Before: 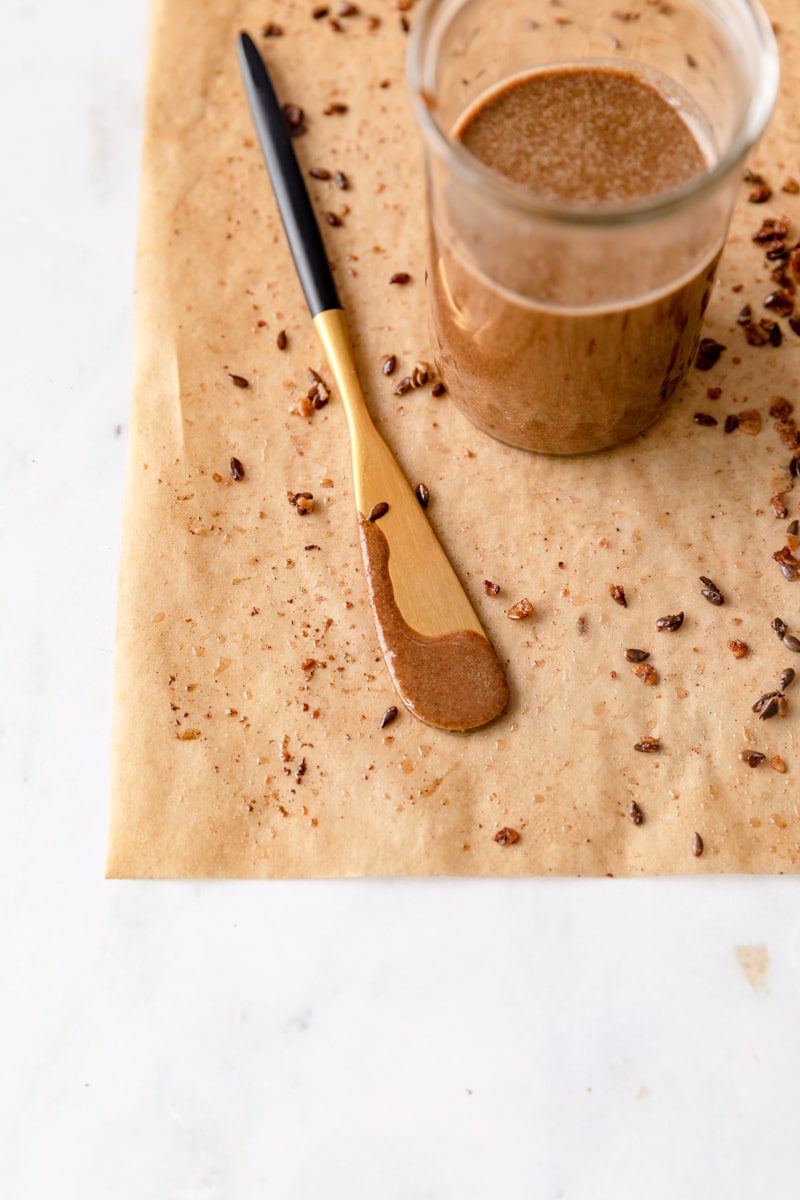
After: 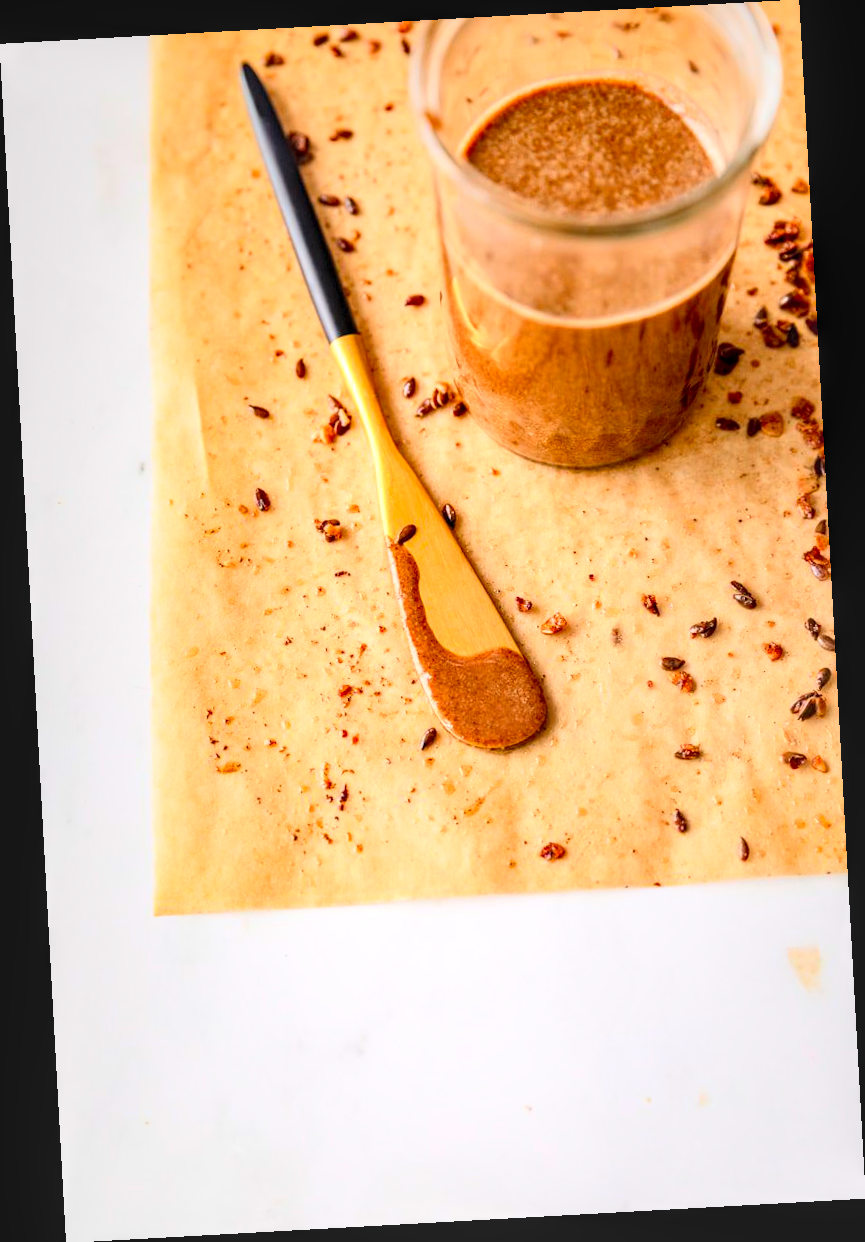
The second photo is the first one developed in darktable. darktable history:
color correction: saturation 1.11
rotate and perspective: rotation -3.18°, automatic cropping off
local contrast: detail 130%
contrast brightness saturation: contrast 0.24, brightness 0.26, saturation 0.39
exposure: exposure 0.207 EV, compensate highlight preservation false
